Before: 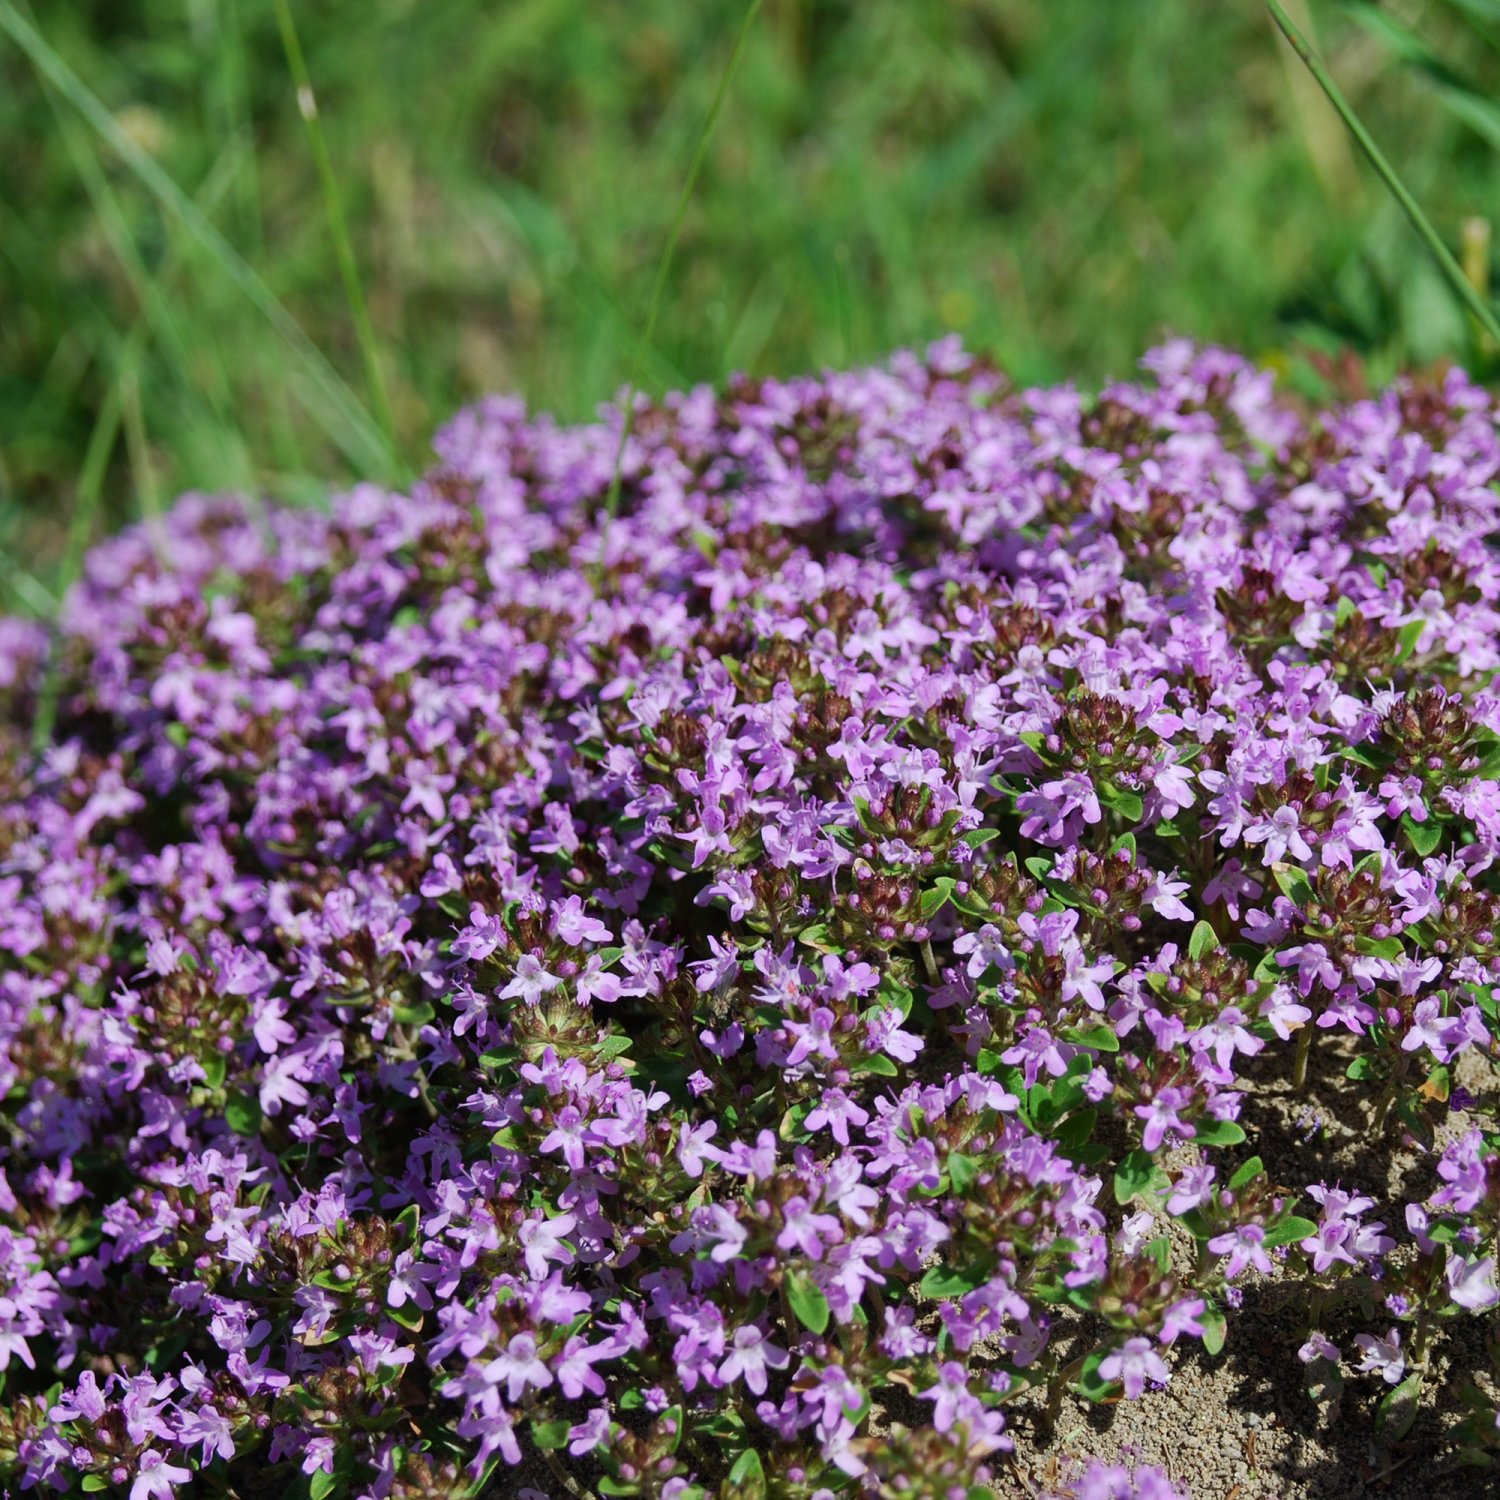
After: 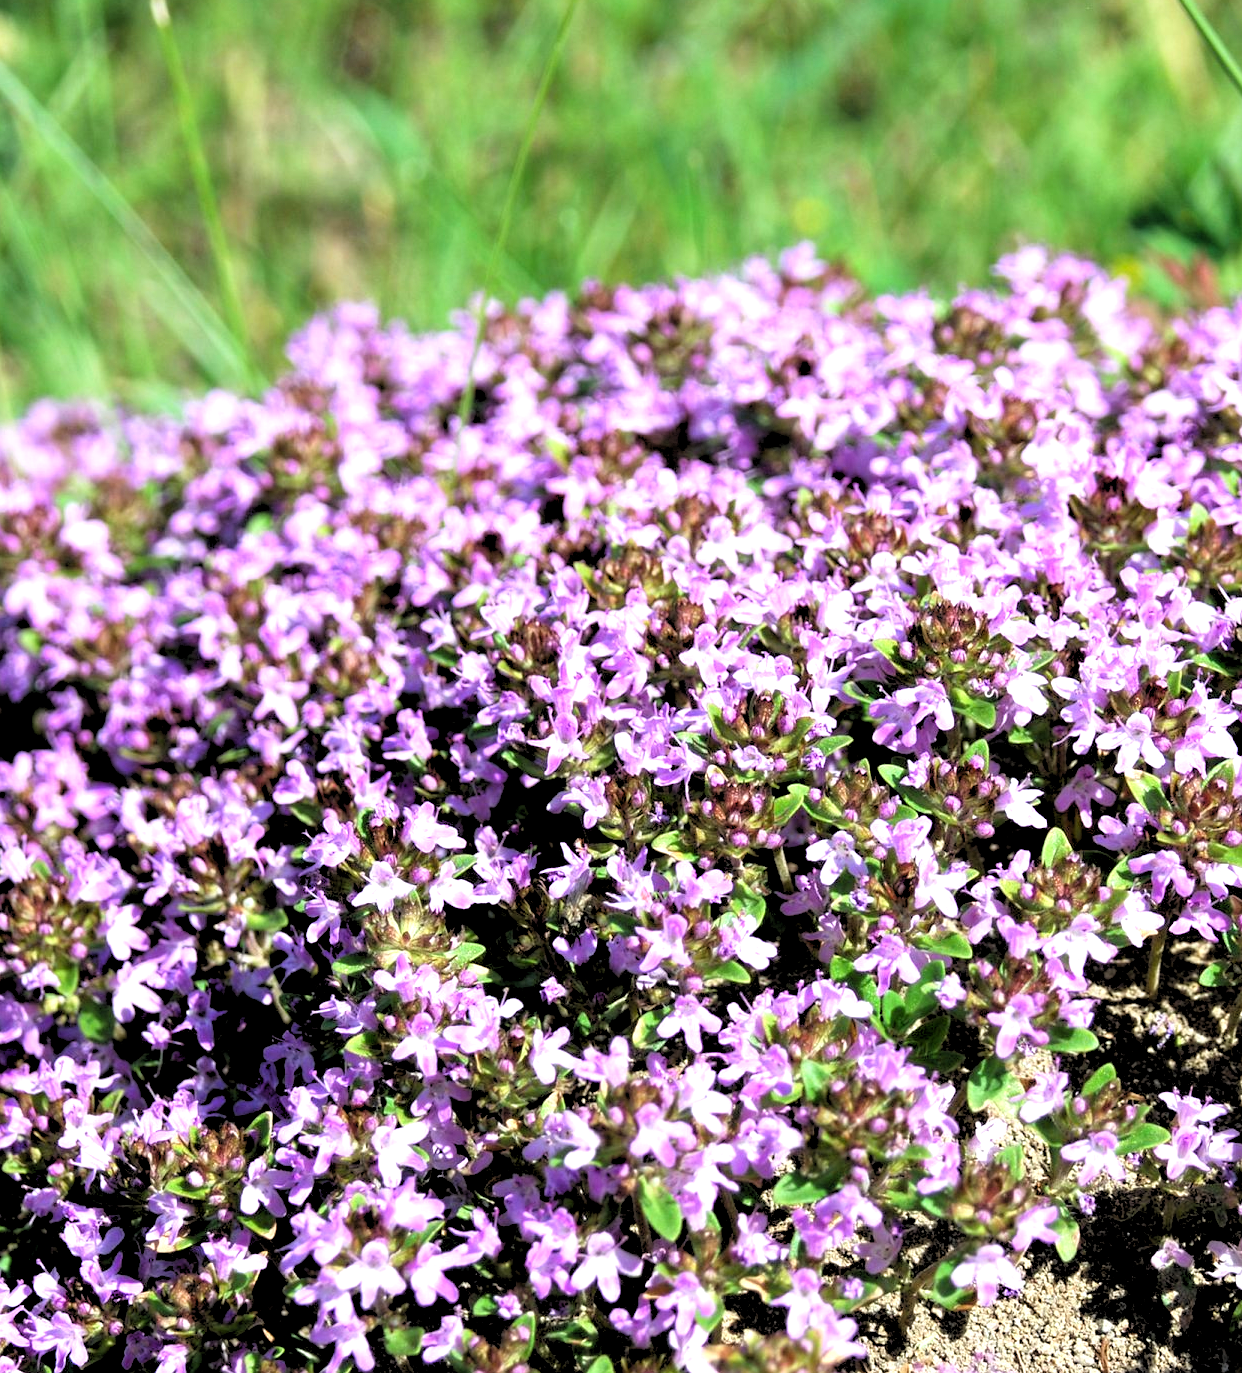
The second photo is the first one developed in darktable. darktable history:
rgb levels: levels [[0.029, 0.461, 0.922], [0, 0.5, 1], [0, 0.5, 1]]
crop: left 9.807%, top 6.259%, right 7.334%, bottom 2.177%
exposure: black level correction 0, exposure 1.1 EV, compensate highlight preservation false
